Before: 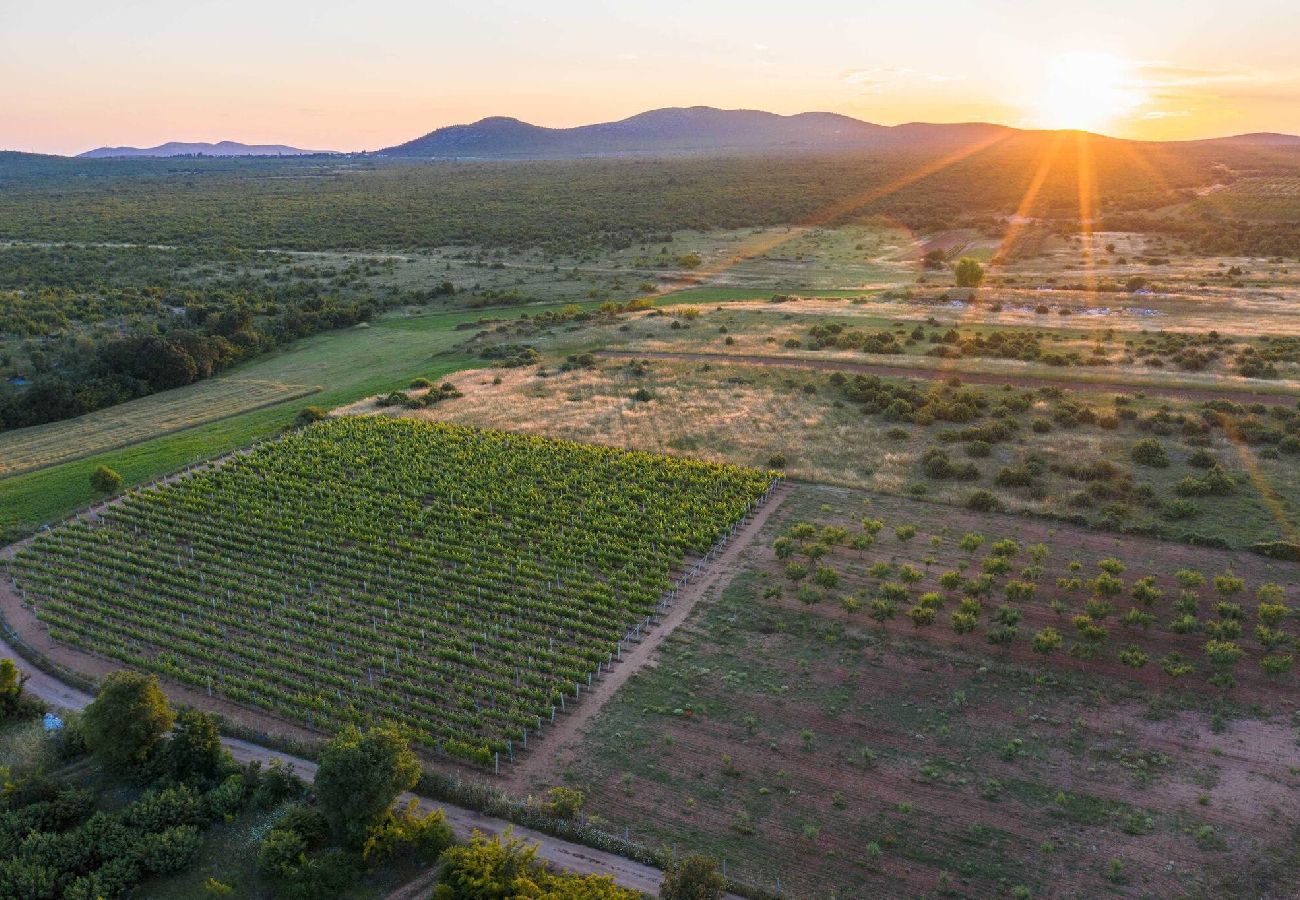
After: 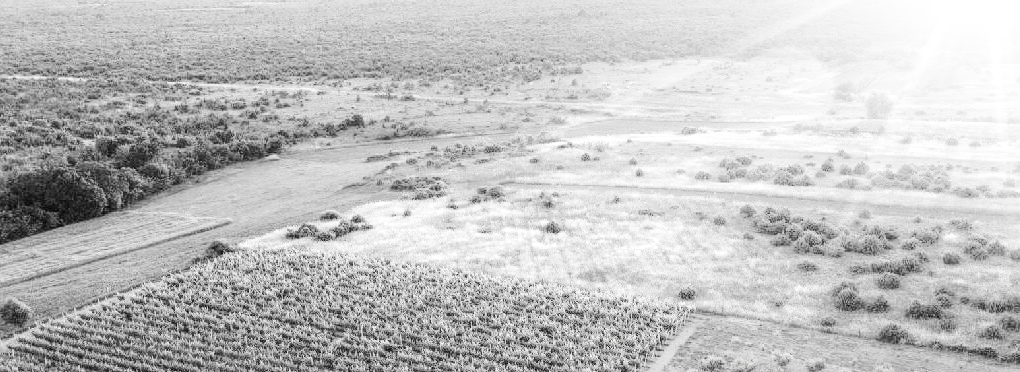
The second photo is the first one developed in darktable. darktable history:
filmic rgb: black relative exposure -5.09 EV, white relative exposure 3.52 EV, hardness 3.18, contrast 1.515, highlights saturation mix -49.8%, color science v5 (2021), contrast in shadows safe, contrast in highlights safe
shadows and highlights: highlights 72.6, soften with gaussian
crop: left 6.956%, top 18.757%, right 14.516%, bottom 39.815%
local contrast: detail 115%
velvia: strength 10.45%
exposure: black level correction 0, exposure 1.739 EV, compensate exposure bias true, compensate highlight preservation false
